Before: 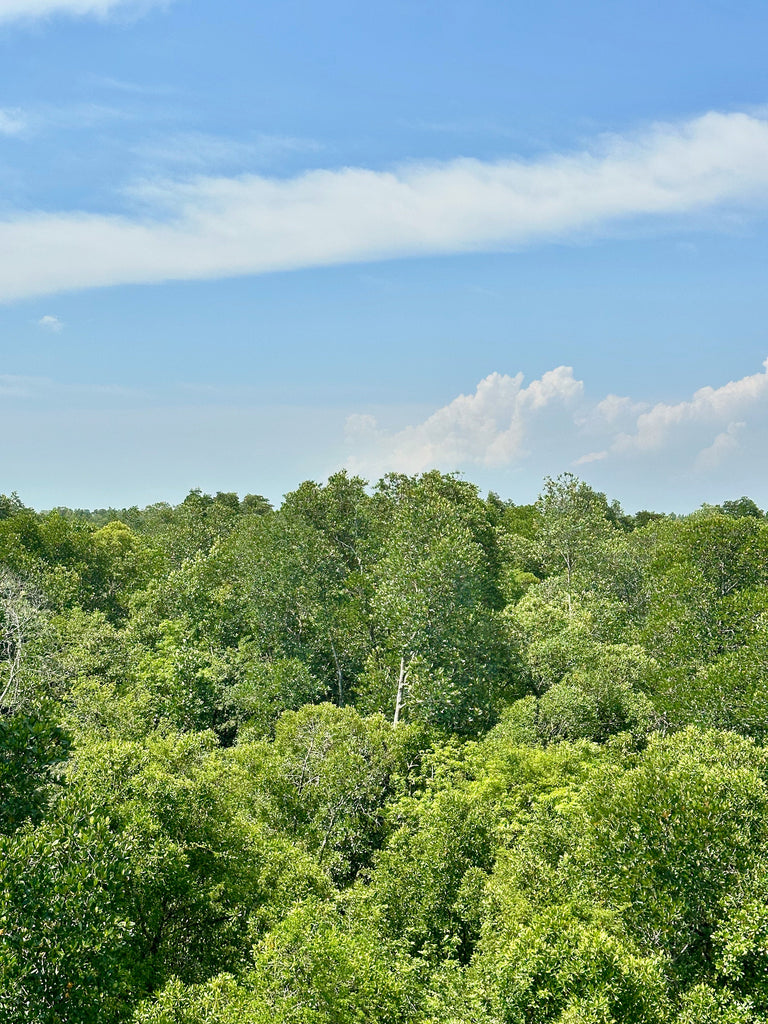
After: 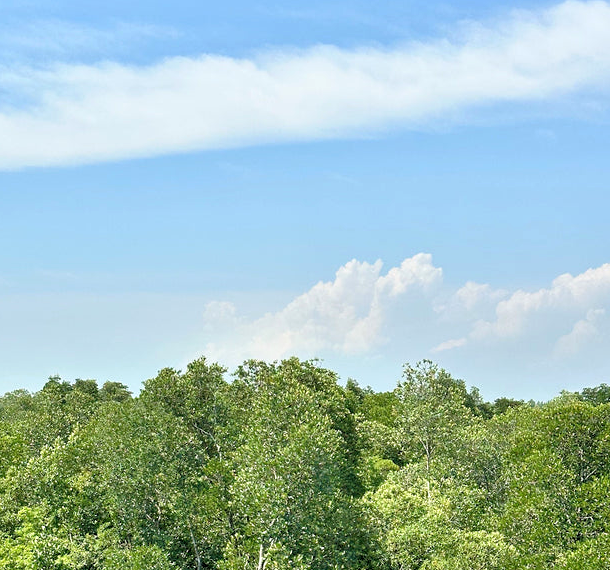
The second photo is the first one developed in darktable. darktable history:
rgb levels: levels [[0.01, 0.419, 0.839], [0, 0.5, 1], [0, 0.5, 1]]
crop: left 18.38%, top 11.092%, right 2.134%, bottom 33.217%
